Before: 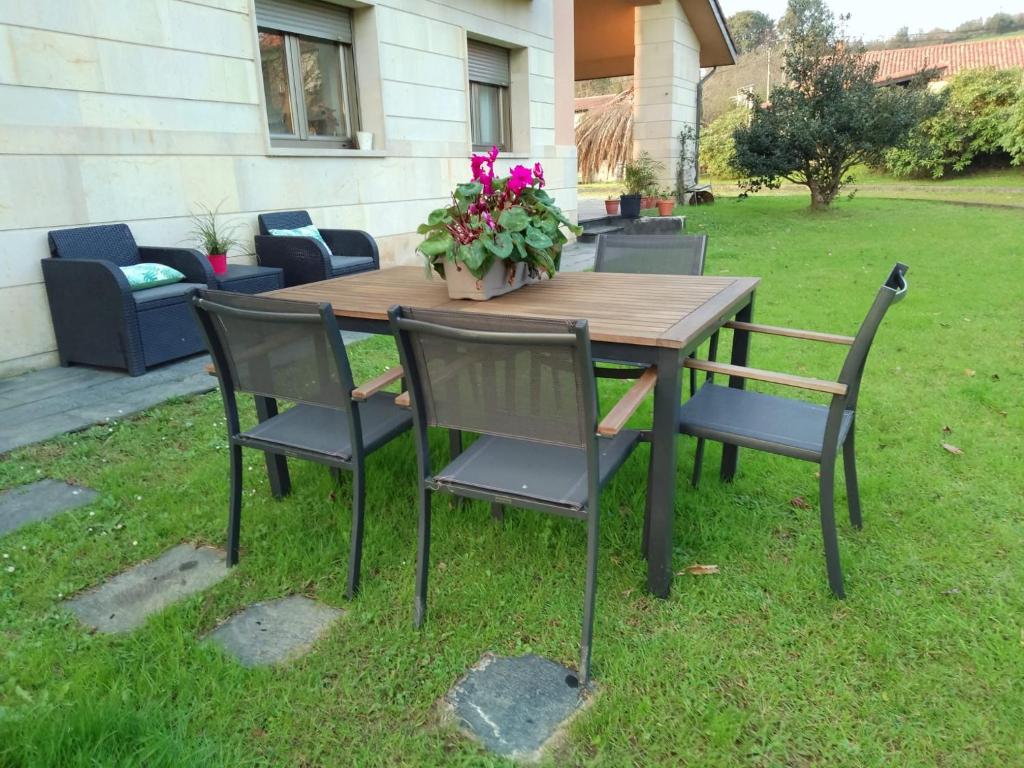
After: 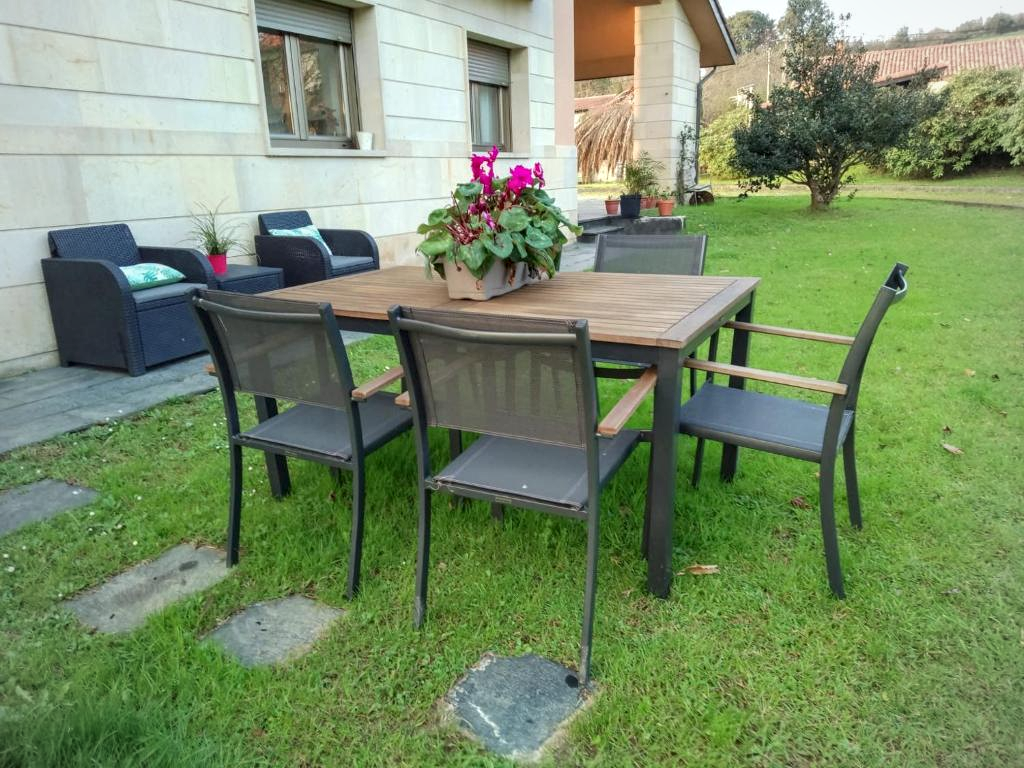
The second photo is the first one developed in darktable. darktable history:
exposure: exposure 0 EV, compensate highlight preservation false
local contrast: on, module defaults
vignetting: brightness -0.167
